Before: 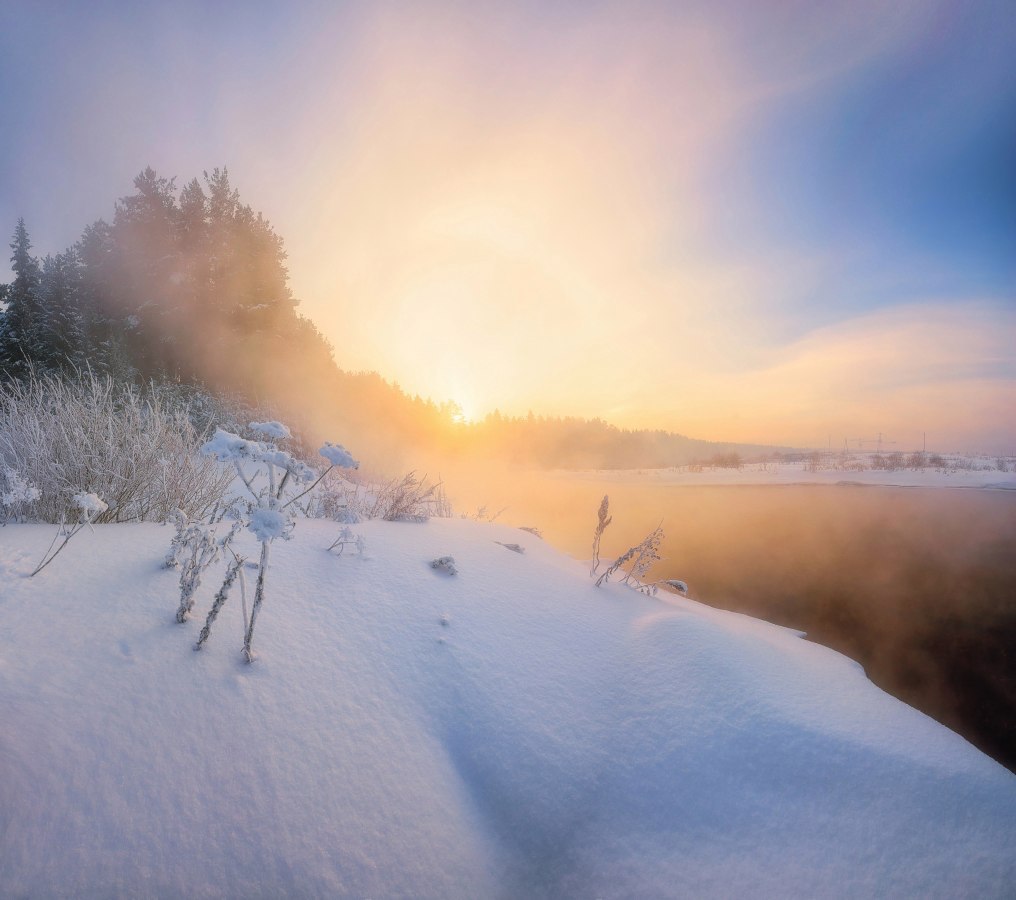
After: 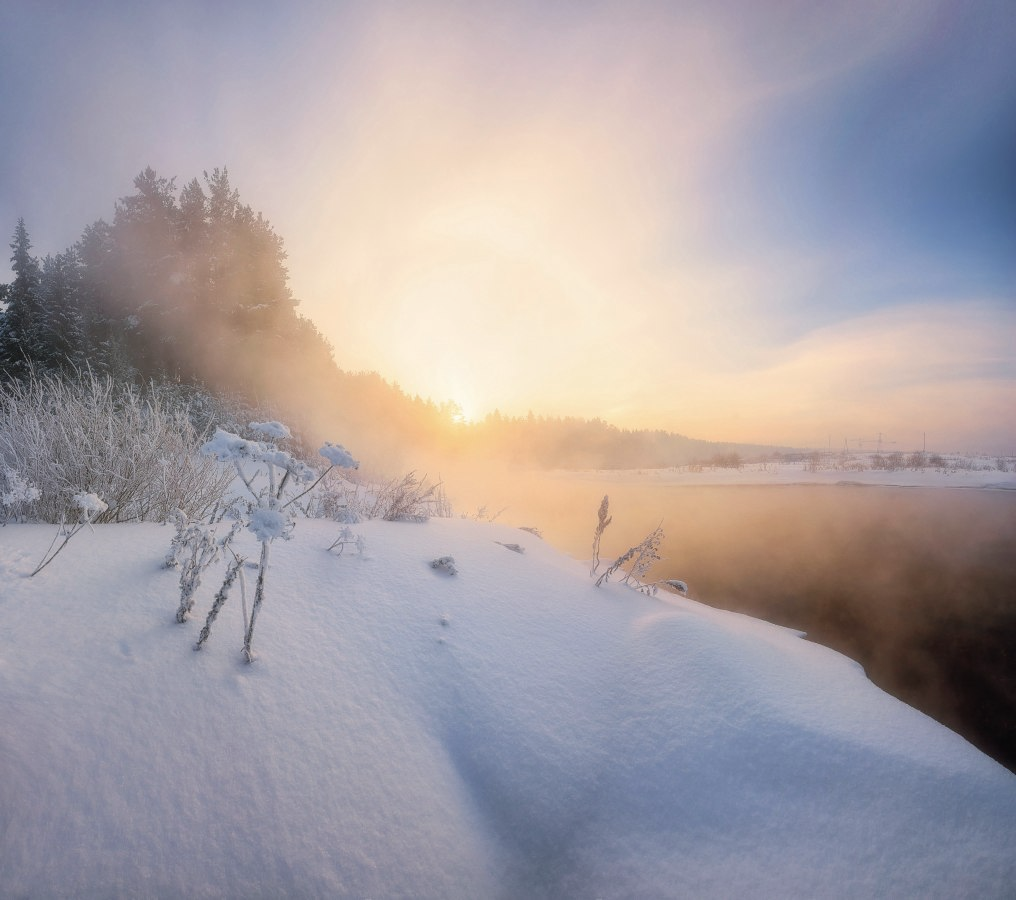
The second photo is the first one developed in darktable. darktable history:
contrast brightness saturation: contrast 0.065, brightness -0.008, saturation -0.236
